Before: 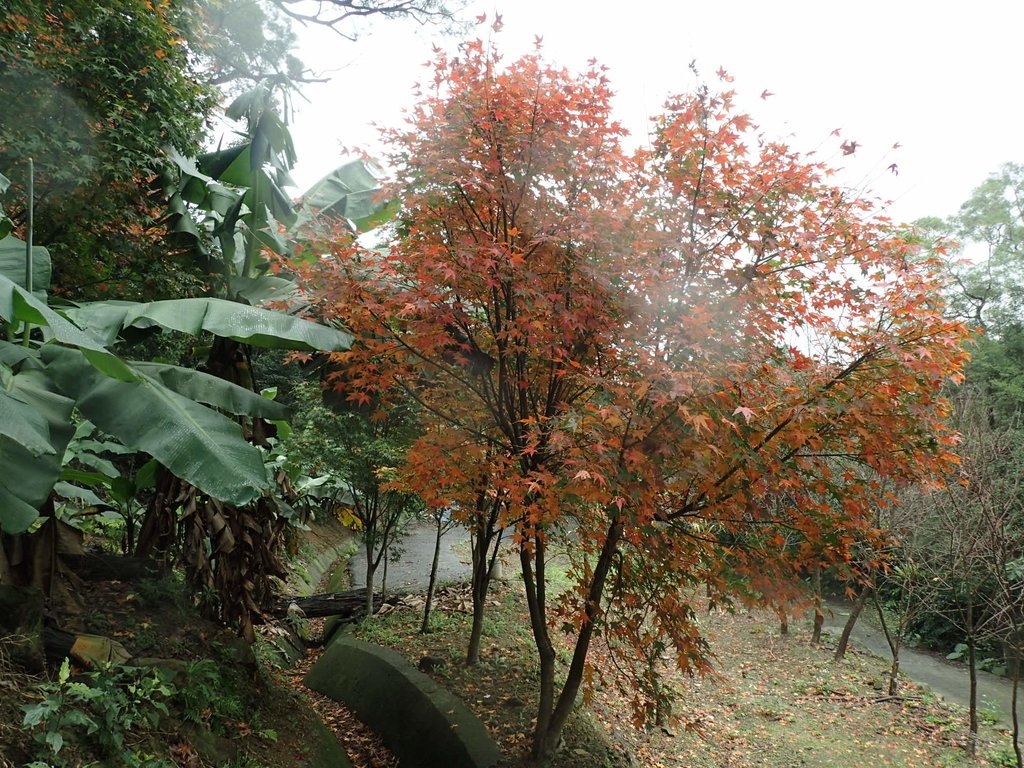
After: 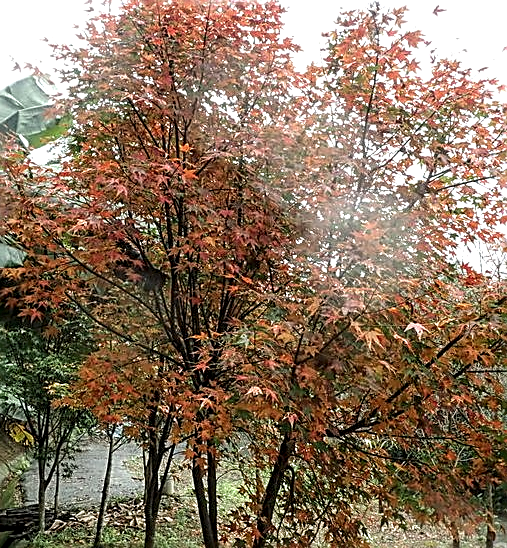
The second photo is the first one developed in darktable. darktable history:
exposure: black level correction 0.001, exposure 0.191 EV, compensate highlight preservation false
local contrast: detail 160%
sharpen: amount 1
crop: left 32.075%, top 10.976%, right 18.355%, bottom 17.596%
